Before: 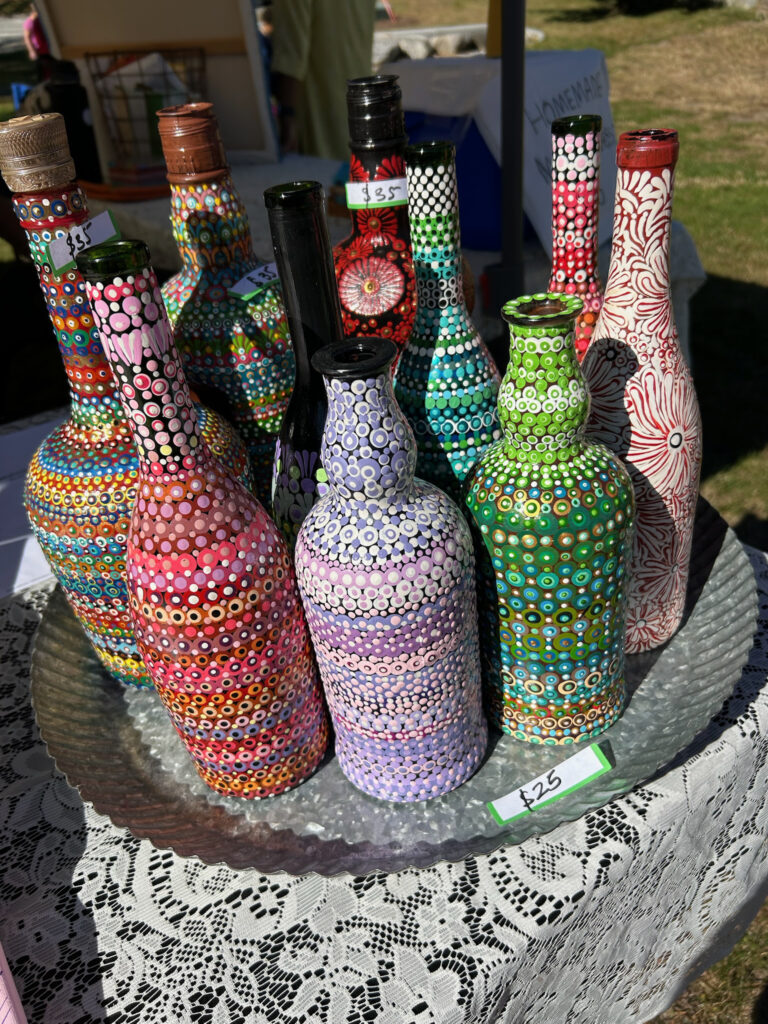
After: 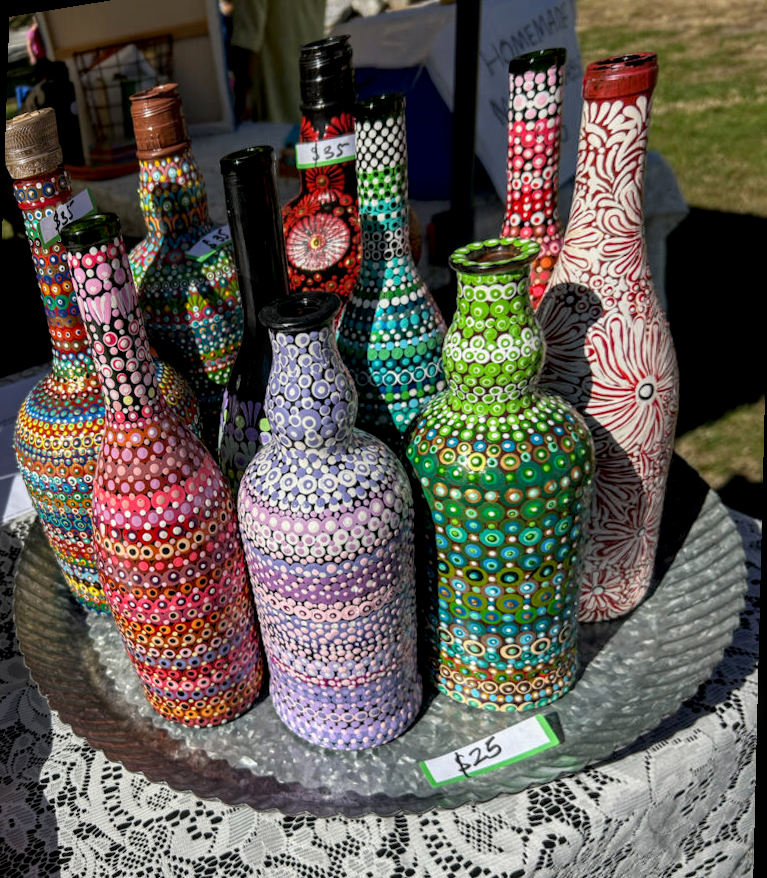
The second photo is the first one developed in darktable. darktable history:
local contrast: highlights 25%, detail 130%
rotate and perspective: rotation 1.69°, lens shift (vertical) -0.023, lens shift (horizontal) -0.291, crop left 0.025, crop right 0.988, crop top 0.092, crop bottom 0.842
